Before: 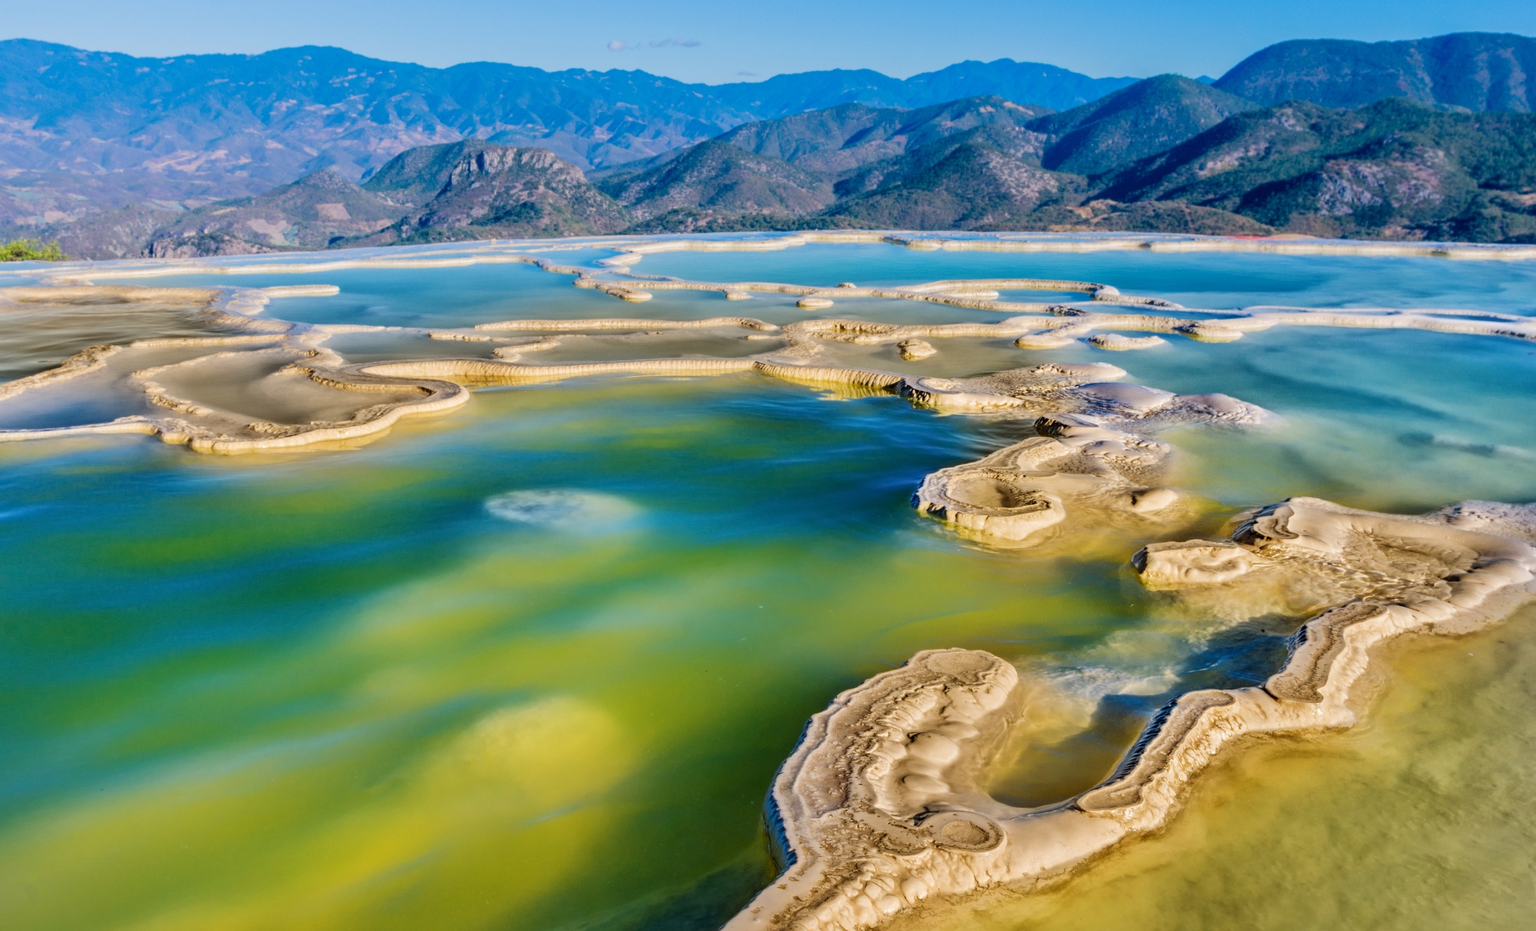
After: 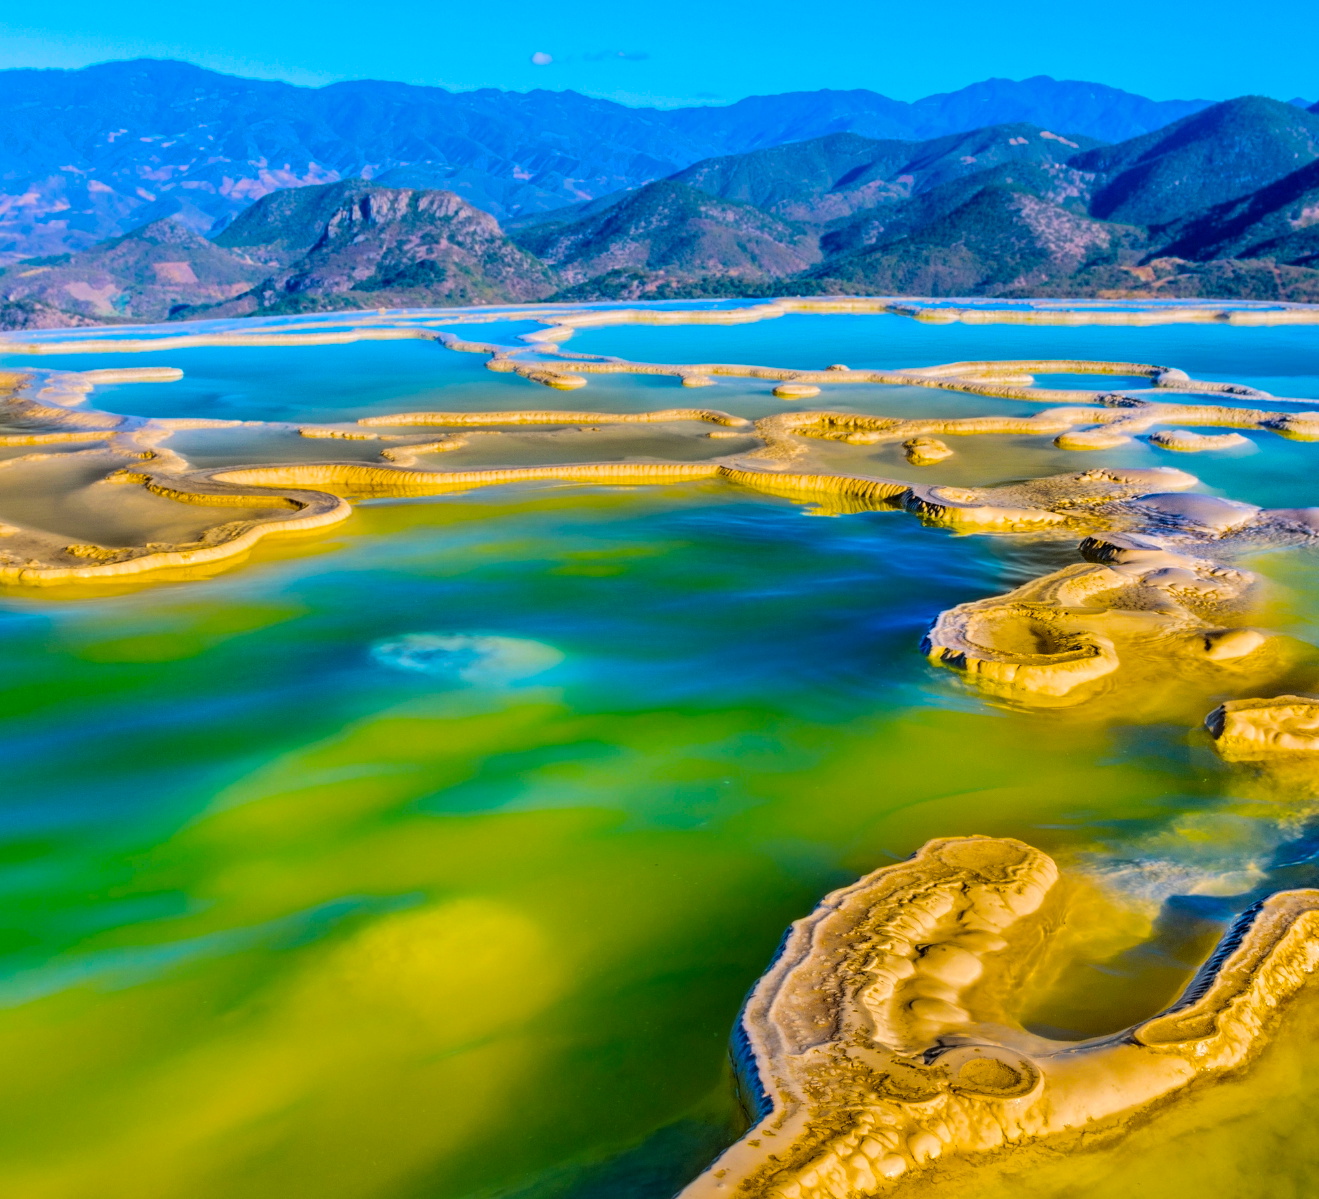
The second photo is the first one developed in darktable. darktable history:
color balance rgb: power › chroma 1.007%, power › hue 252.49°, linear chroma grading › shadows -39.434%, linear chroma grading › highlights 39.848%, linear chroma grading › global chroma 44.76%, linear chroma grading › mid-tones -29.662%, perceptual saturation grading › global saturation 25.735%, global vibrance 9.282%
crop and rotate: left 12.866%, right 20.507%
